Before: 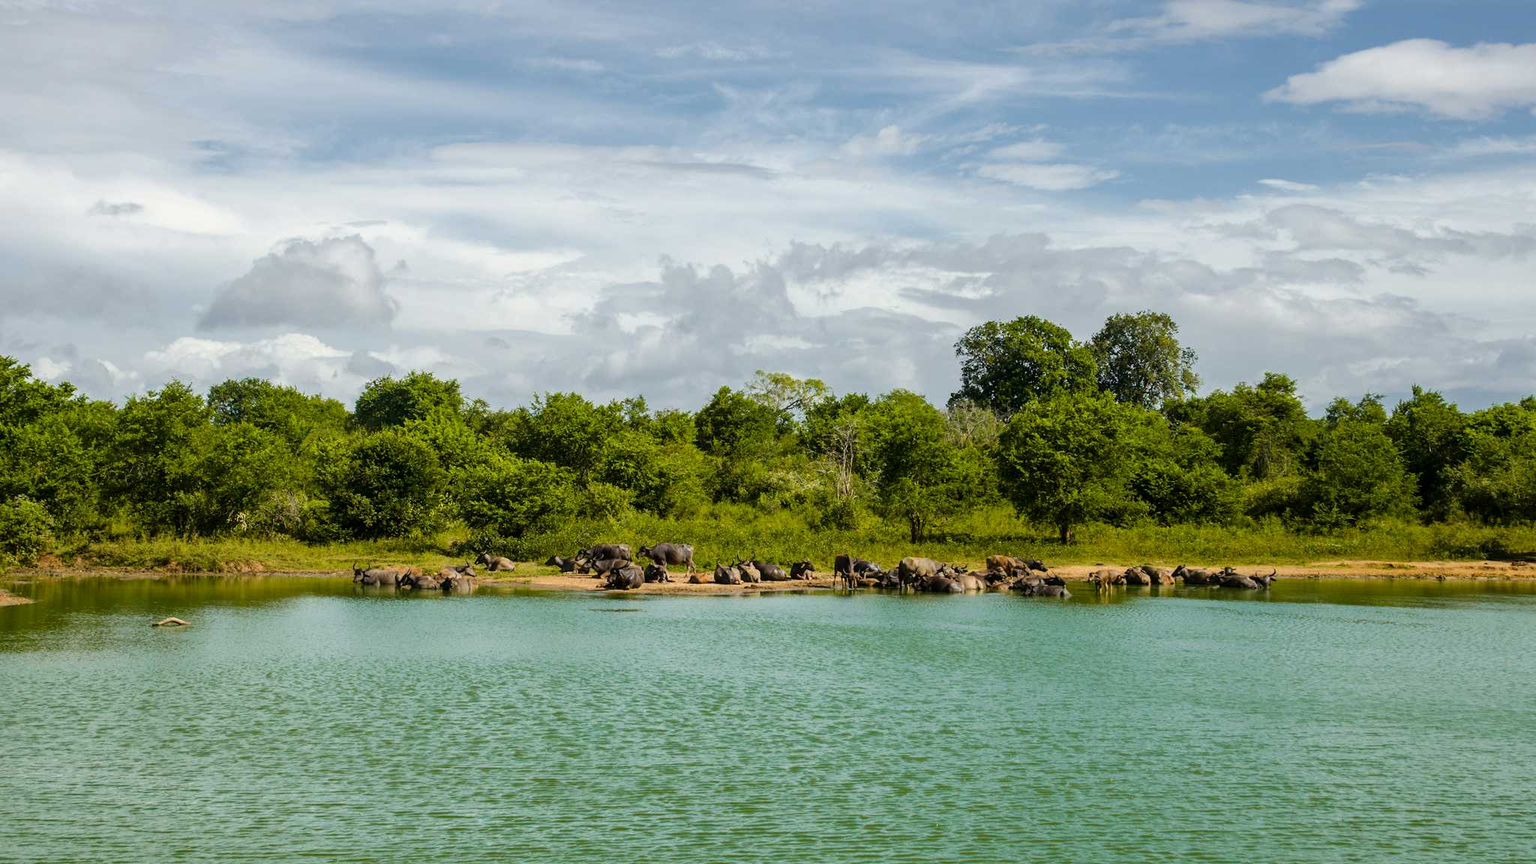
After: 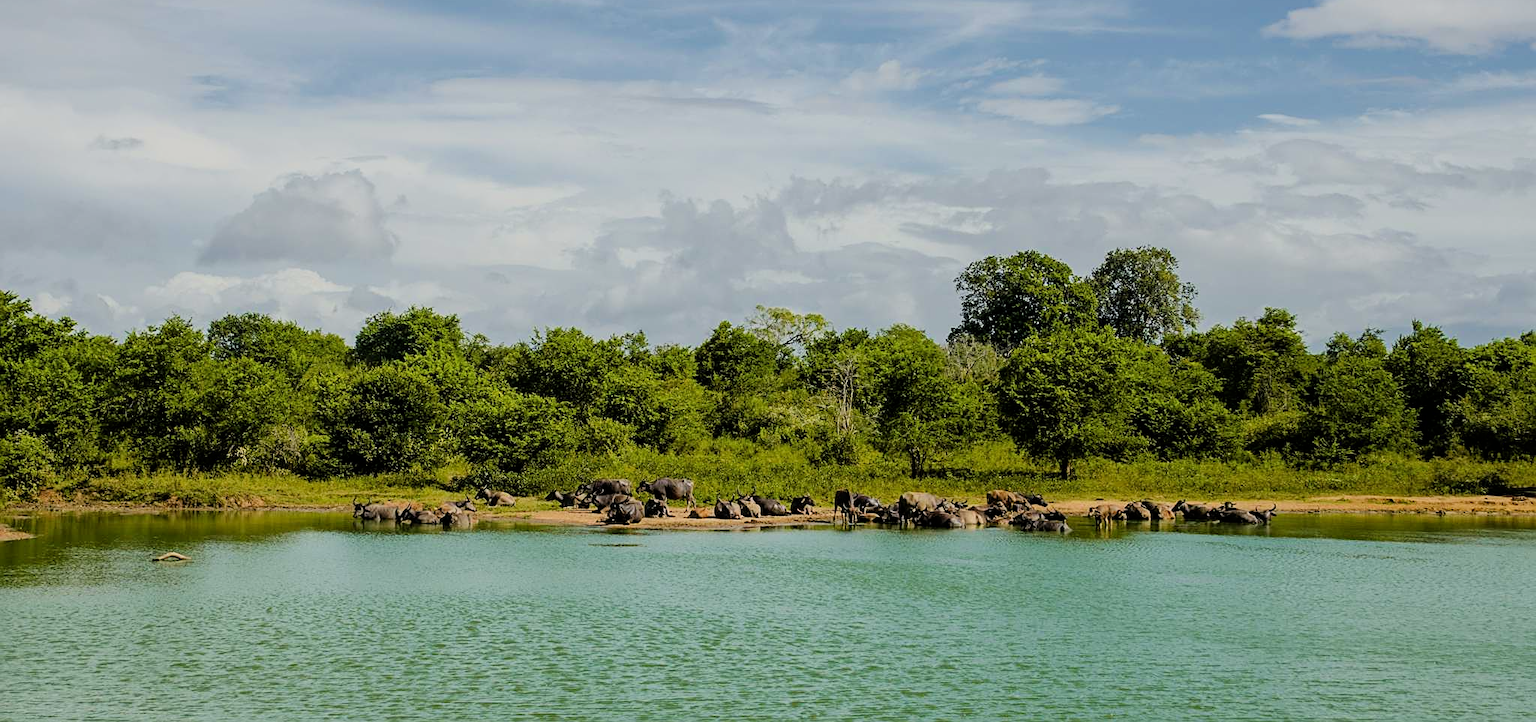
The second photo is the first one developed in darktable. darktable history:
crop: top 7.625%, bottom 8.027%
sharpen: on, module defaults
filmic rgb: black relative exposure -7.65 EV, white relative exposure 4.56 EV, hardness 3.61, color science v6 (2022)
